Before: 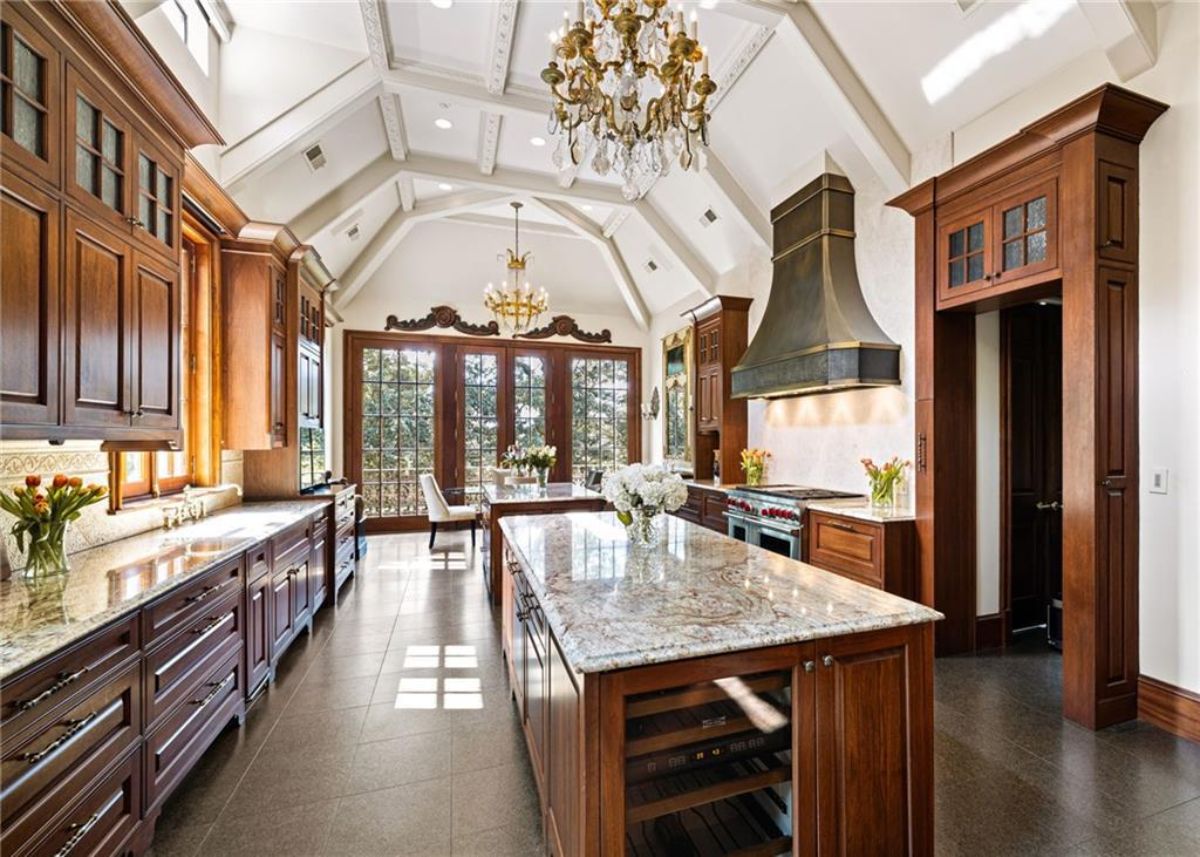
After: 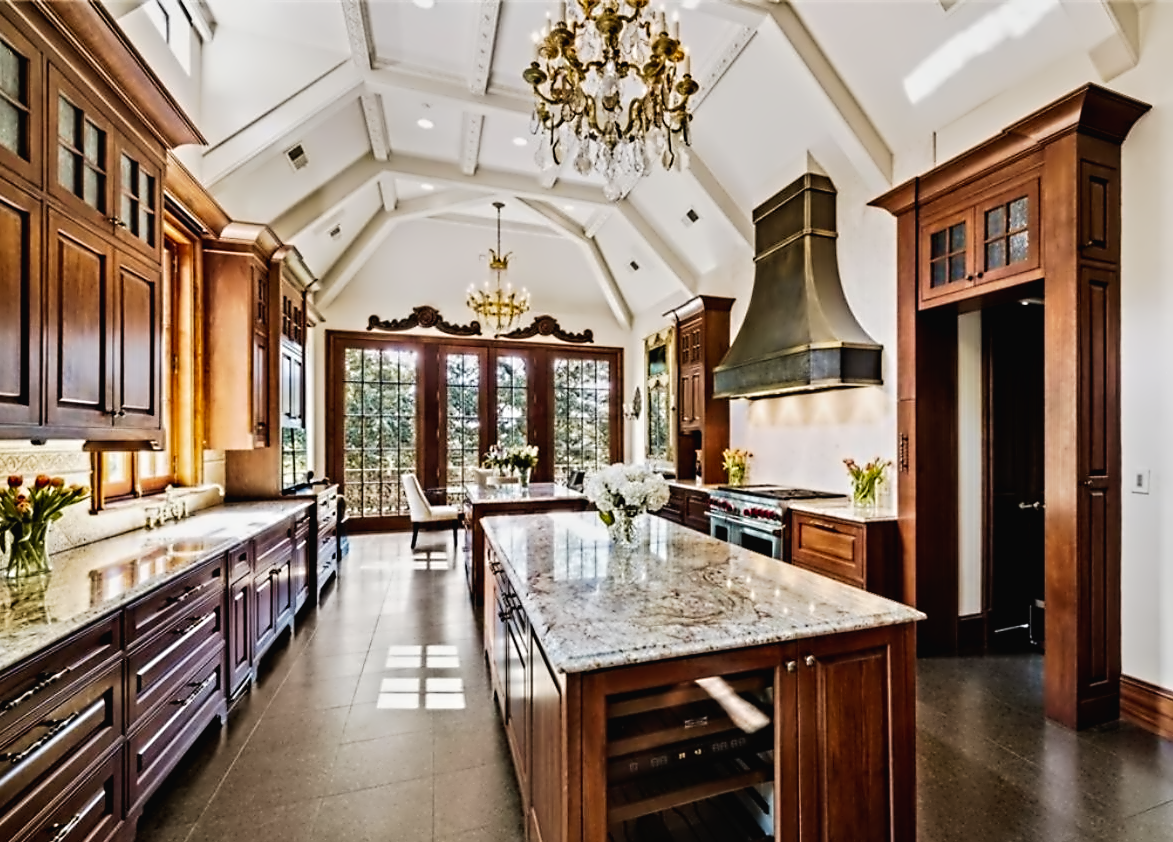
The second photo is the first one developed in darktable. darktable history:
crop and rotate: left 1.52%, right 0.696%, bottom 1.746%
color correction: highlights a* -0.329, highlights b* -0.13
exposure: exposure -0.409 EV, compensate highlight preservation false
velvia: on, module defaults
tone curve: curves: ch0 [(0, 0.018) (0.061, 0.041) (0.205, 0.191) (0.289, 0.292) (0.39, 0.424) (0.493, 0.551) (0.666, 0.743) (0.795, 0.841) (1, 0.998)]; ch1 [(0, 0) (0.385, 0.343) (0.439, 0.415) (0.494, 0.498) (0.501, 0.501) (0.51, 0.496) (0.548, 0.554) (0.586, 0.61) (0.684, 0.658) (0.783, 0.804) (1, 1)]; ch2 [(0, 0) (0.304, 0.31) (0.403, 0.399) (0.441, 0.428) (0.47, 0.469) (0.498, 0.496) (0.524, 0.538) (0.566, 0.588) (0.648, 0.665) (0.697, 0.699) (1, 1)], preserve colors none
contrast equalizer: y [[0.5, 0.542, 0.583, 0.625, 0.667, 0.708], [0.5 ×6], [0.5 ×6], [0, 0.033, 0.067, 0.1, 0.133, 0.167], [0, 0.05, 0.1, 0.15, 0.2, 0.25]]
